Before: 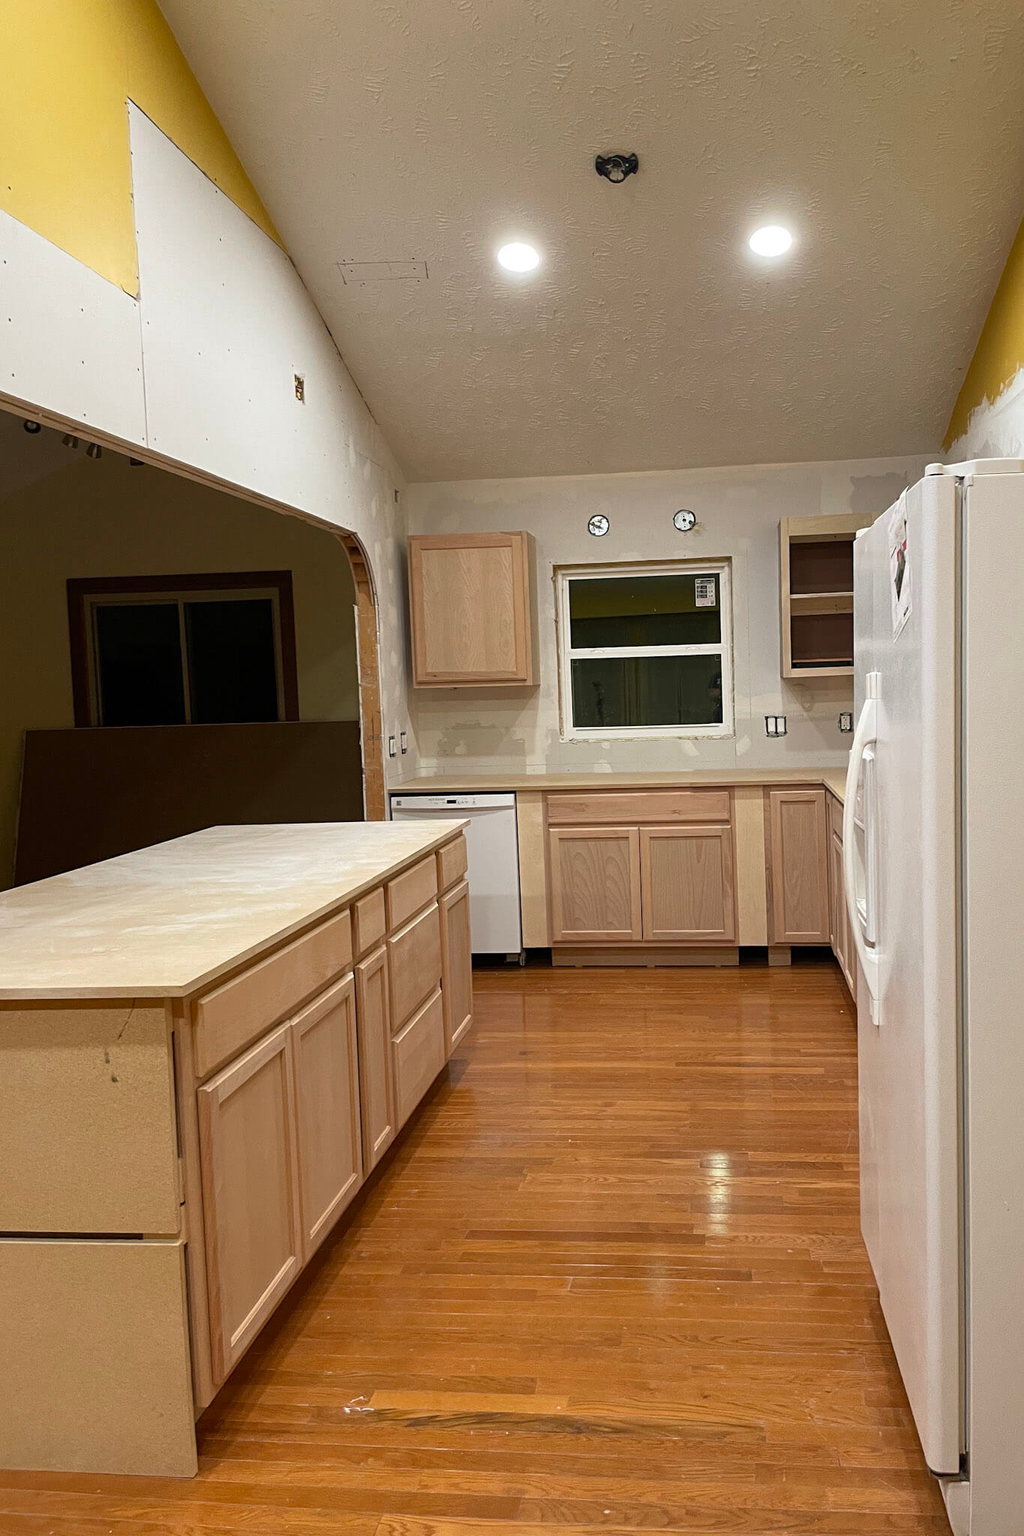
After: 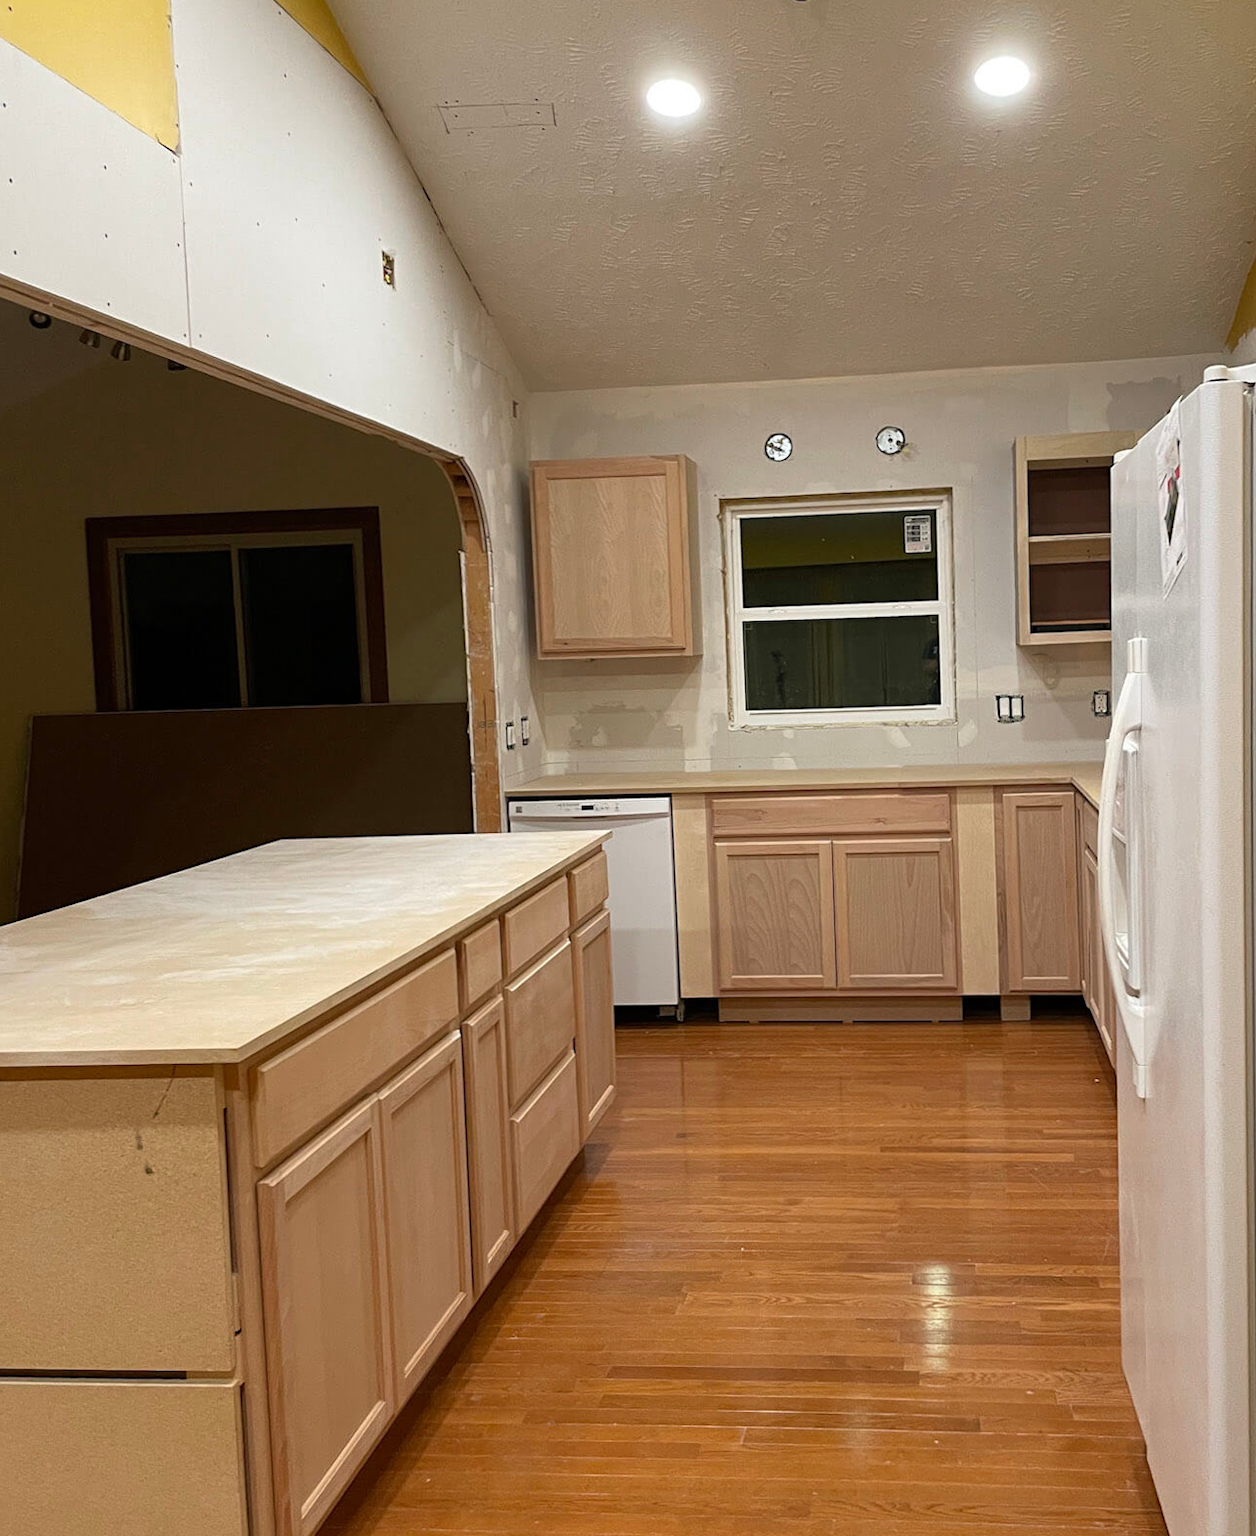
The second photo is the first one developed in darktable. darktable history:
crop and rotate: angle 0.101°, top 11.805%, right 5.611%, bottom 11.283%
